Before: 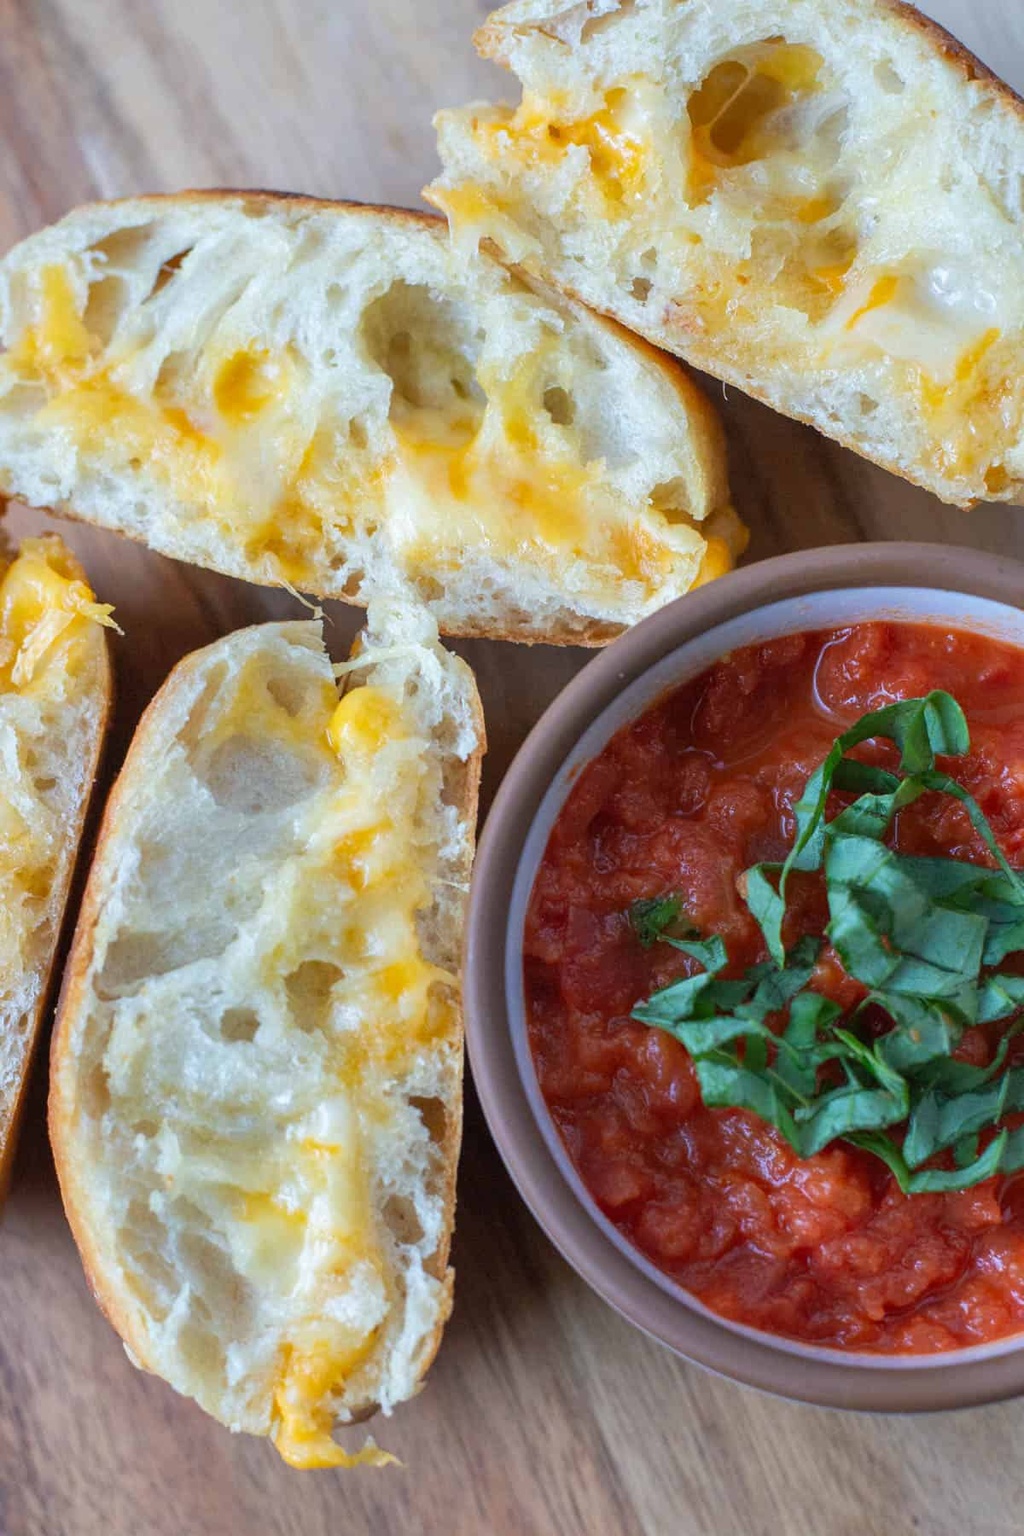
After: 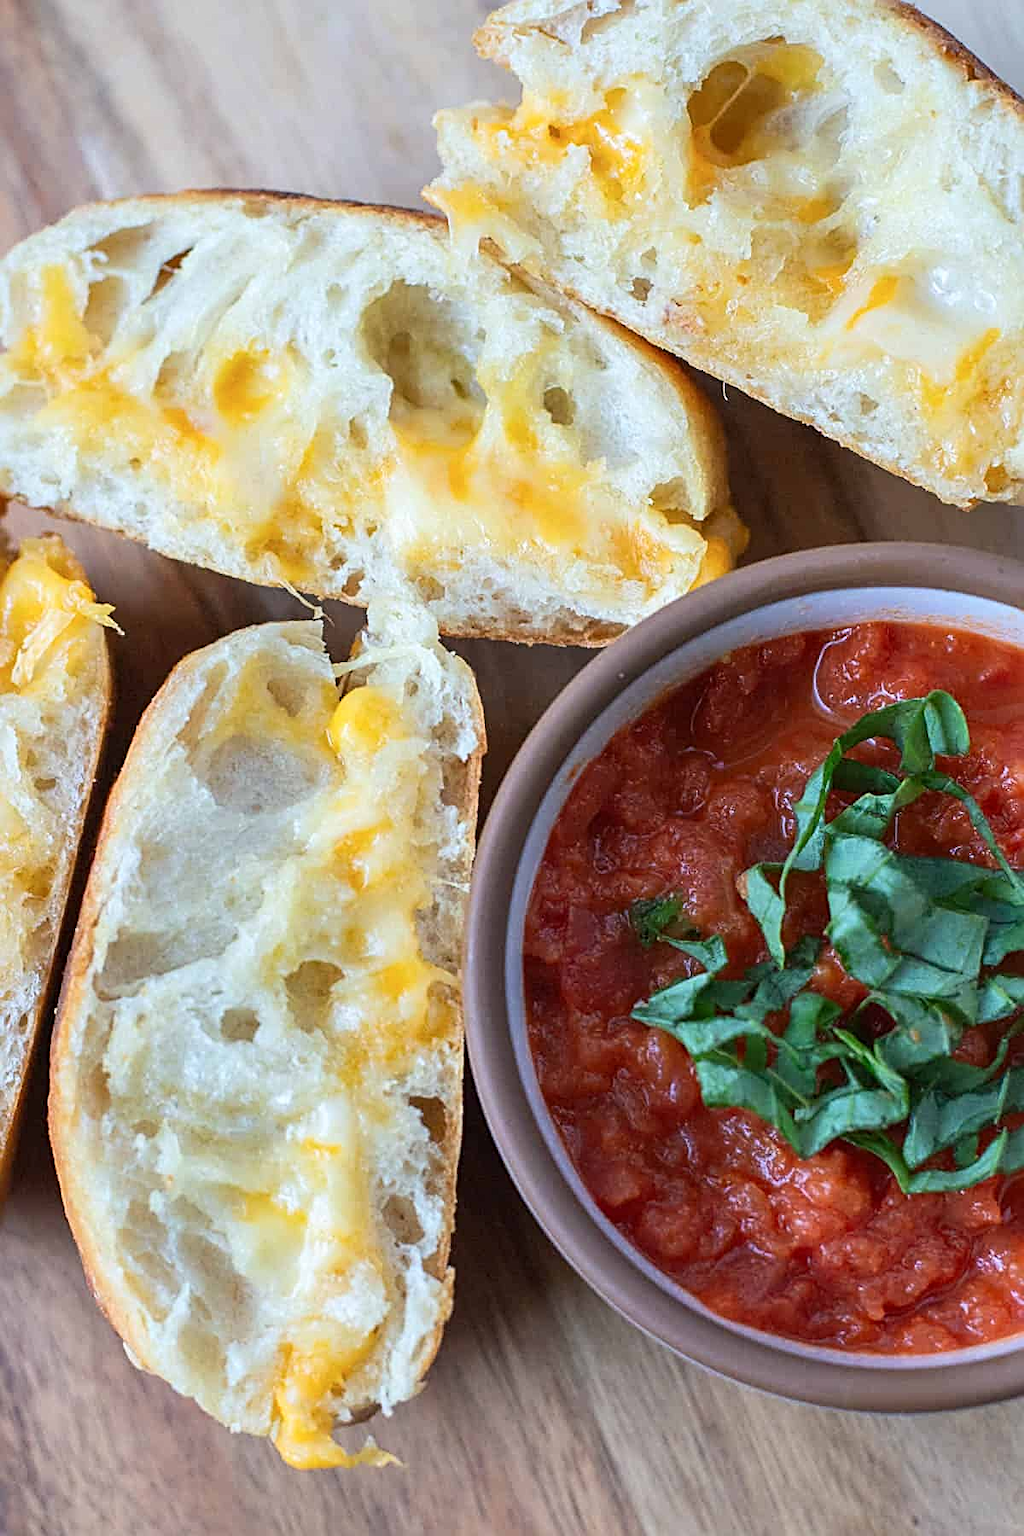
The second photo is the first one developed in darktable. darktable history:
sharpen: radius 2.584, amount 0.688
contrast brightness saturation: contrast 0.15, brightness 0.05
